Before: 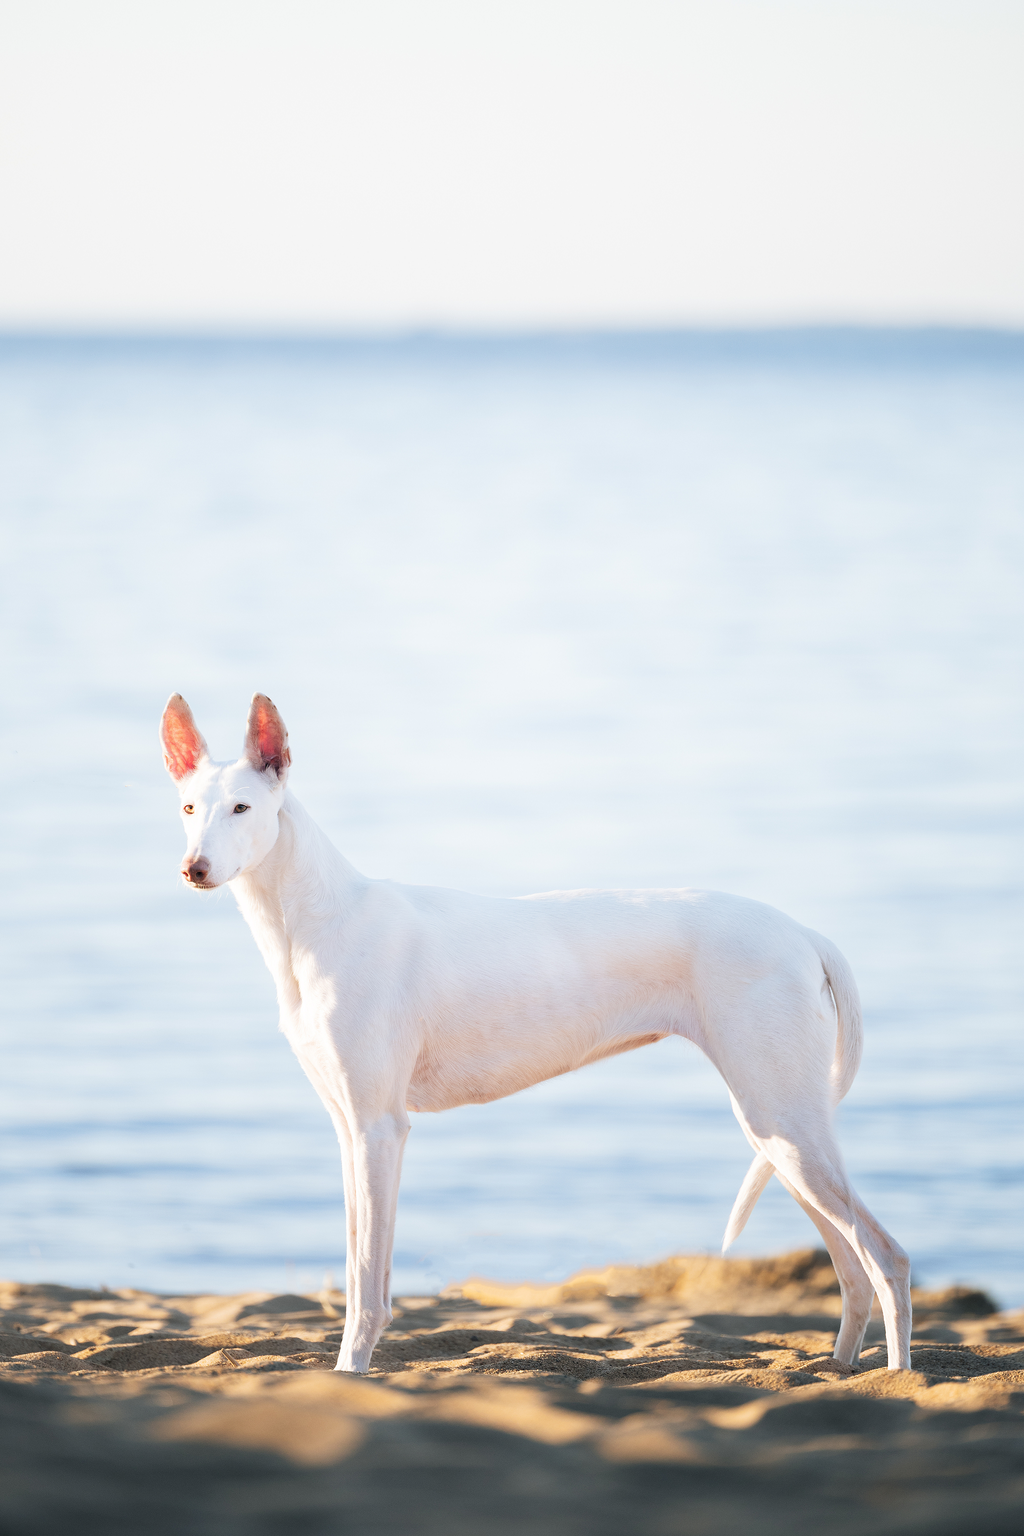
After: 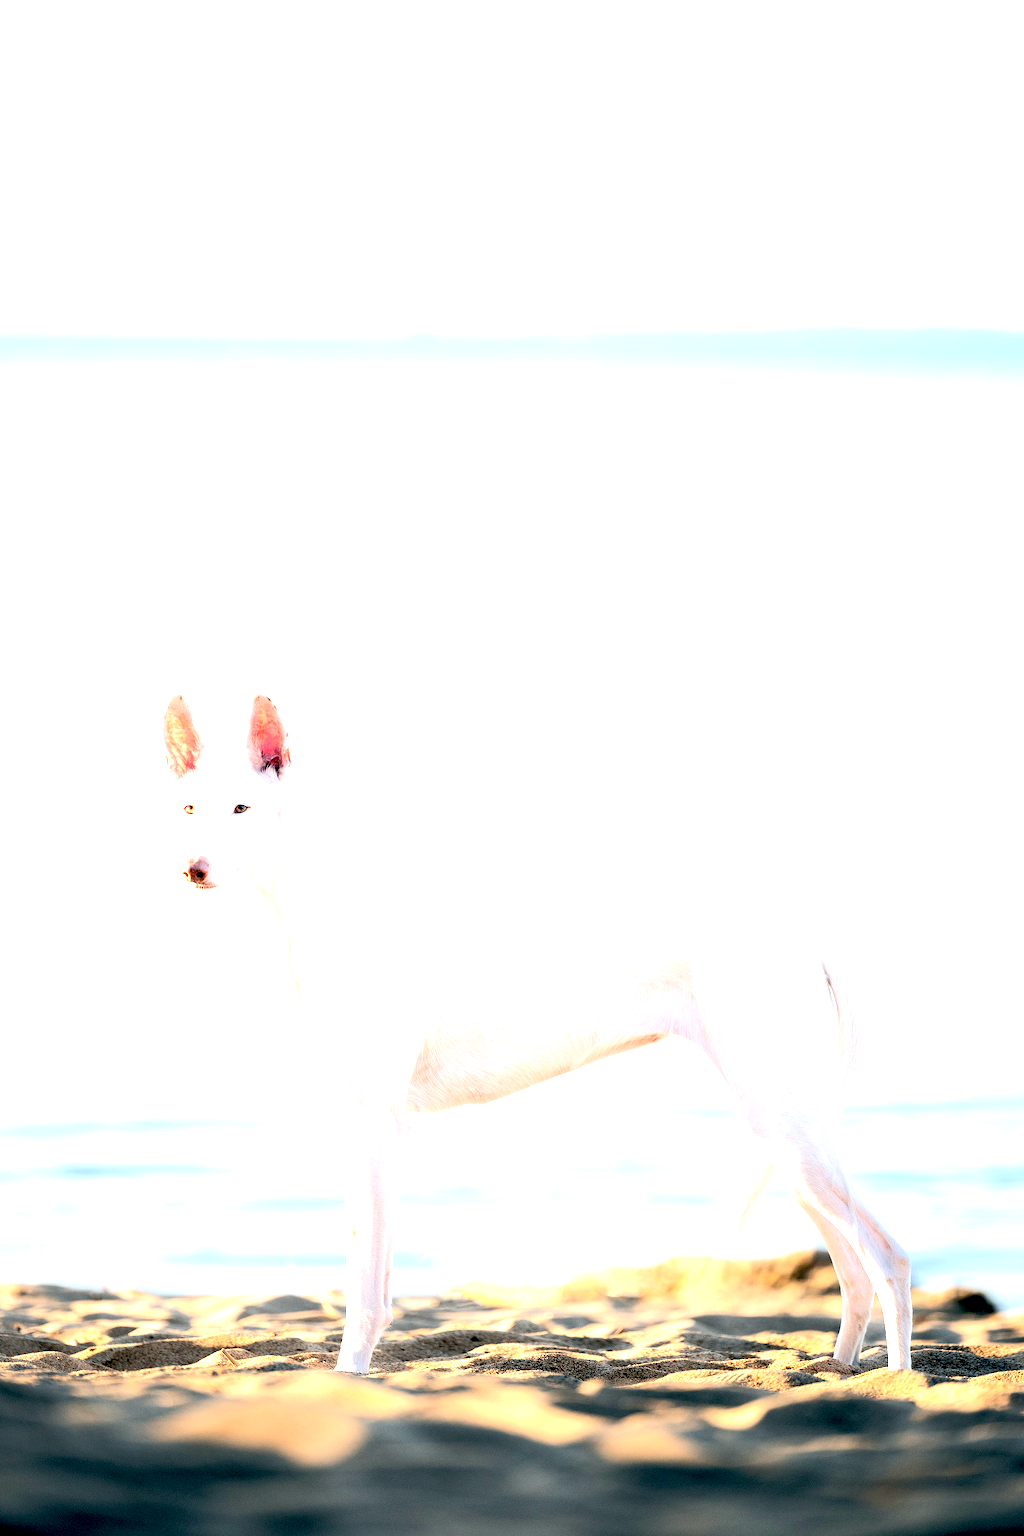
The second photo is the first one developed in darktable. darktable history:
exposure: black level correction 0.034, exposure 0.906 EV, compensate exposure bias true, compensate highlight preservation false
tone equalizer: -8 EV 0.004 EV, -7 EV -0.035 EV, -6 EV 0.034 EV, -5 EV 0.056 EV, -4 EV 0.249 EV, -3 EV 0.65 EV, -2 EV 0.578 EV, -1 EV 0.18 EV, +0 EV 0.013 EV, edges refinement/feathering 500, mask exposure compensation -1.57 EV, preserve details no
